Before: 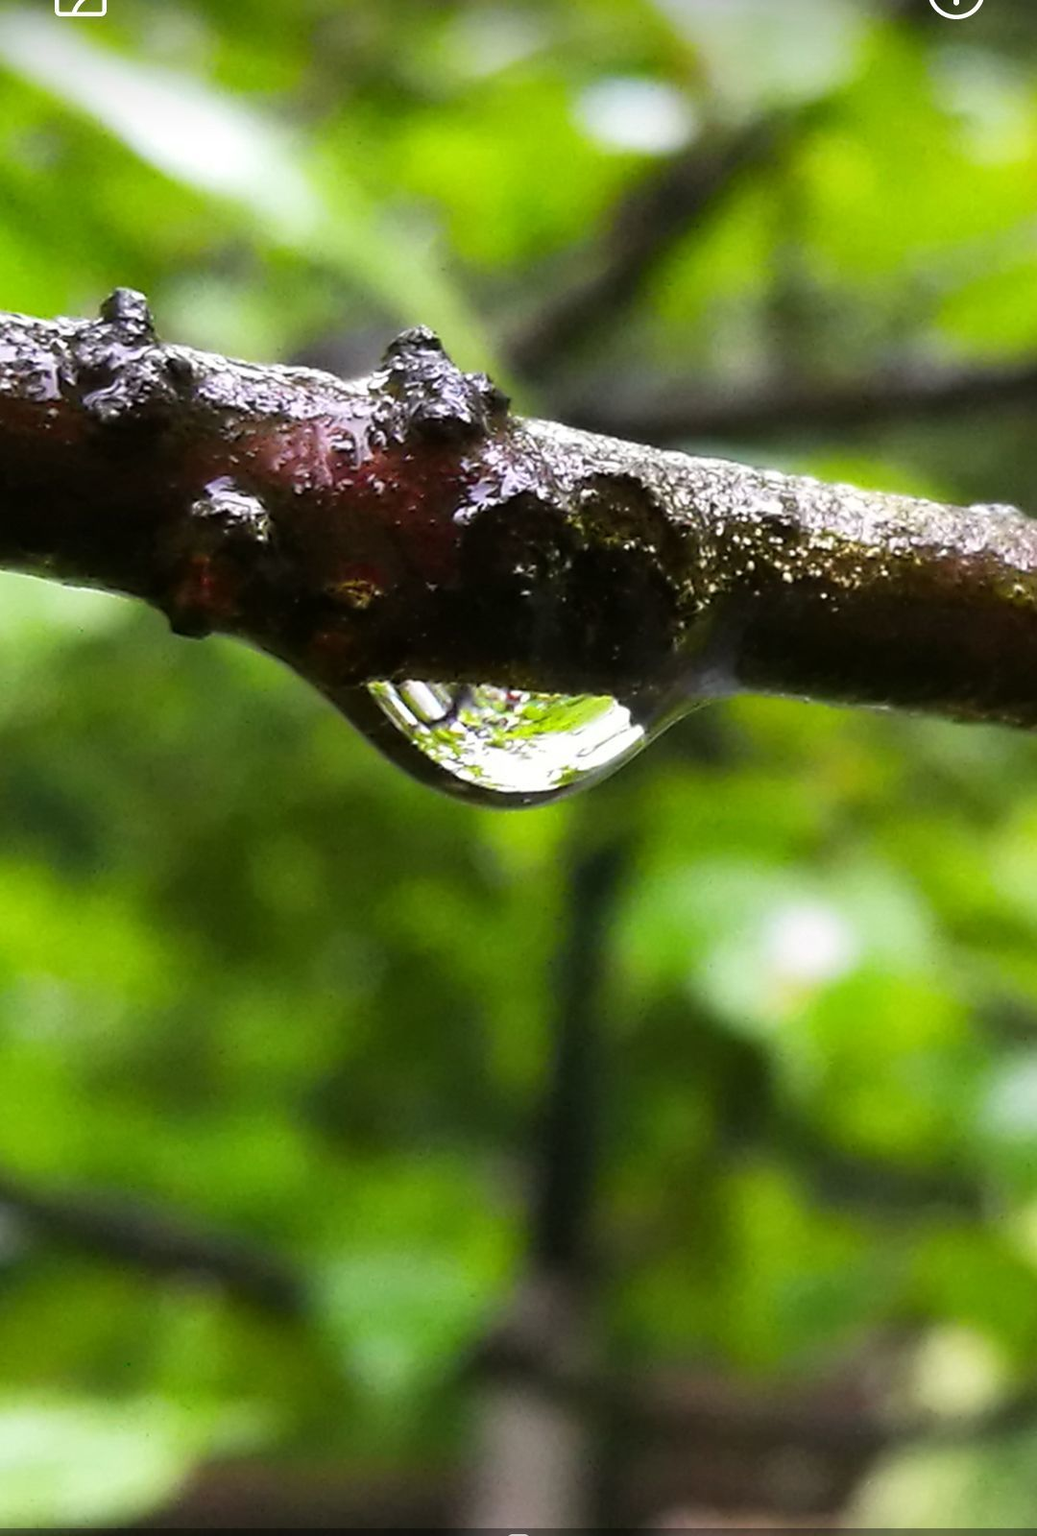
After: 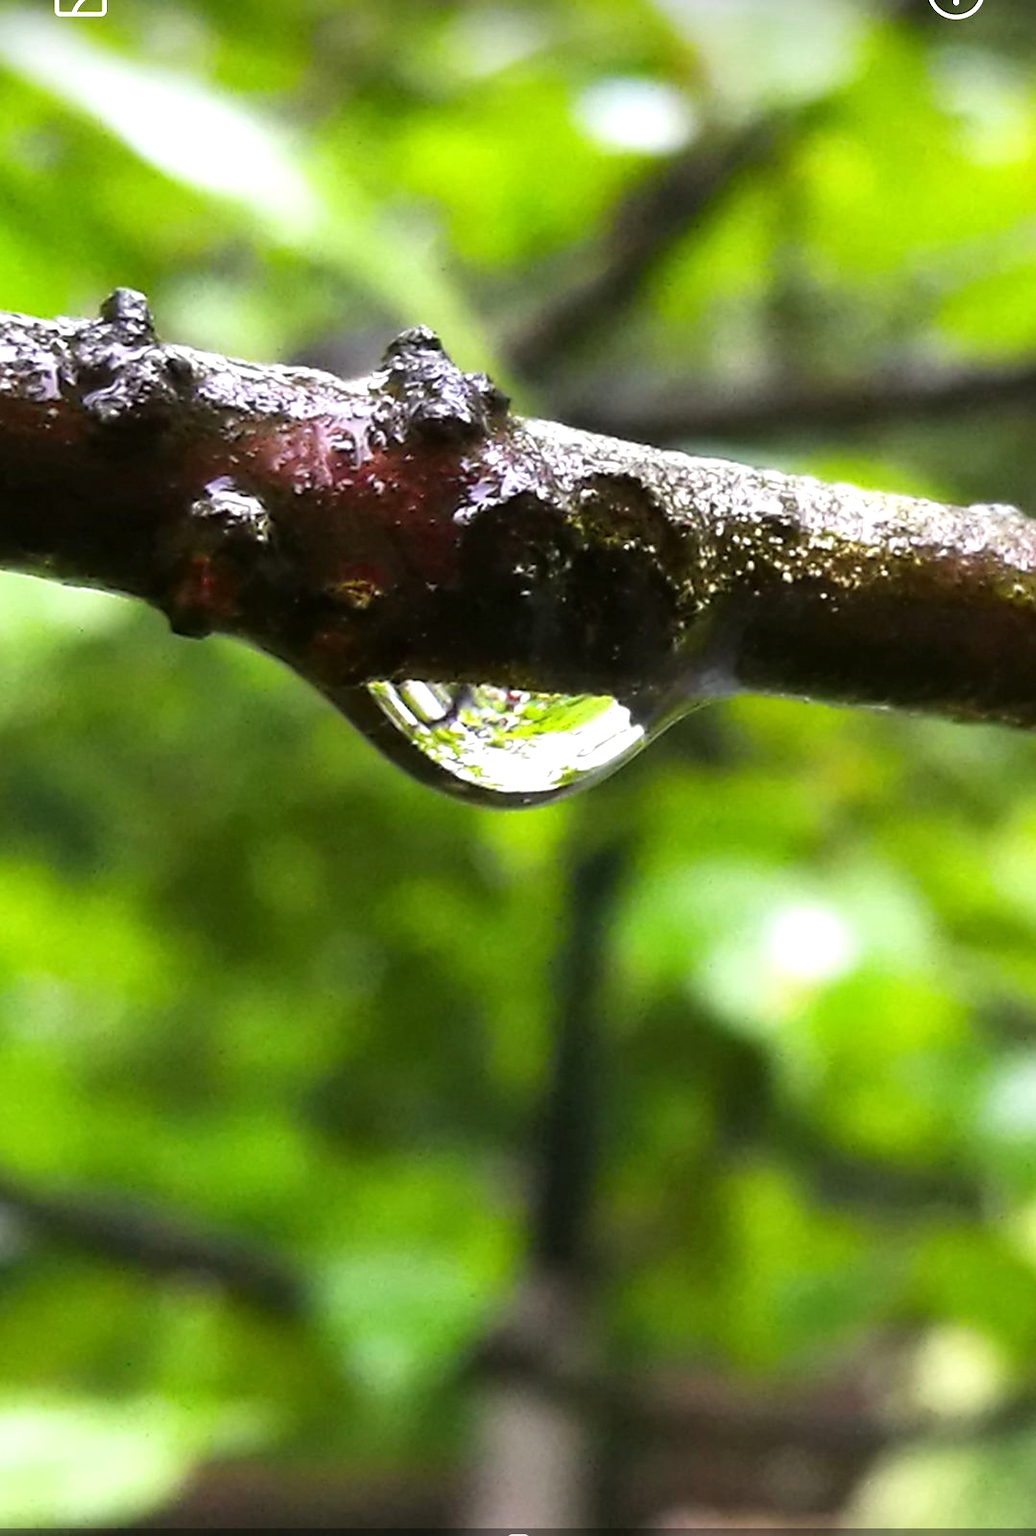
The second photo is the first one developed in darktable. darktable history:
exposure: exposure 0.402 EV, compensate highlight preservation false
